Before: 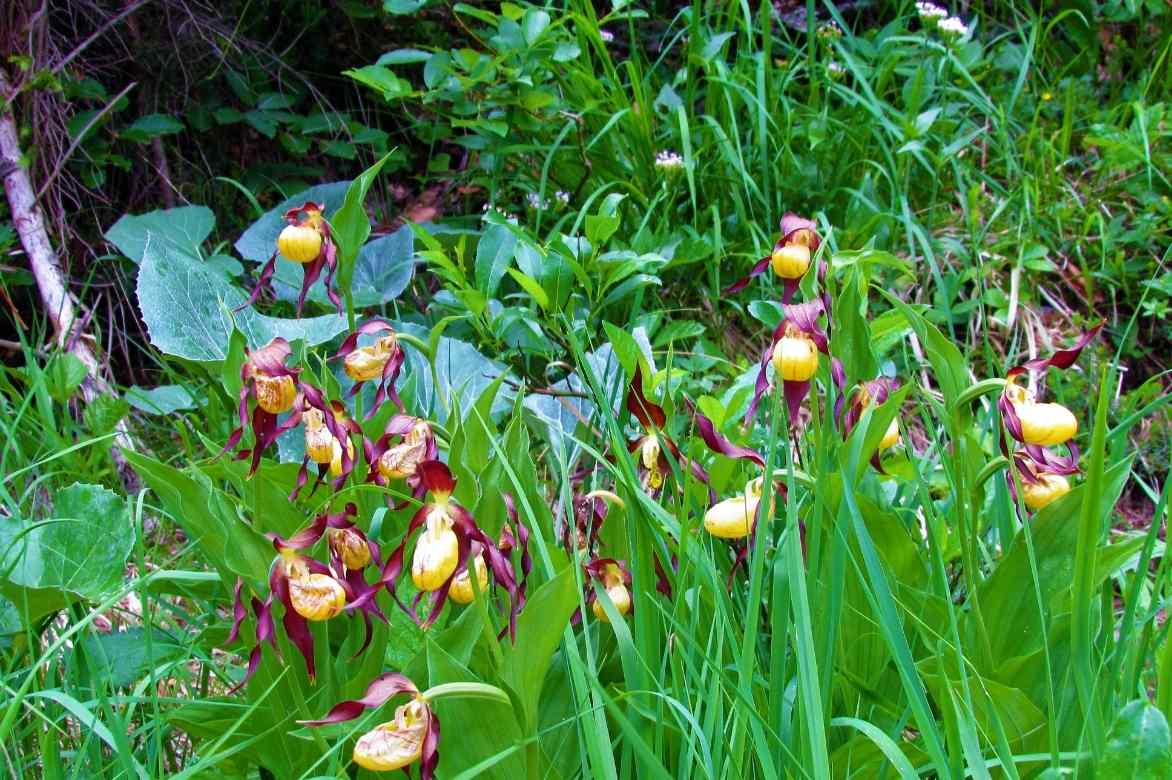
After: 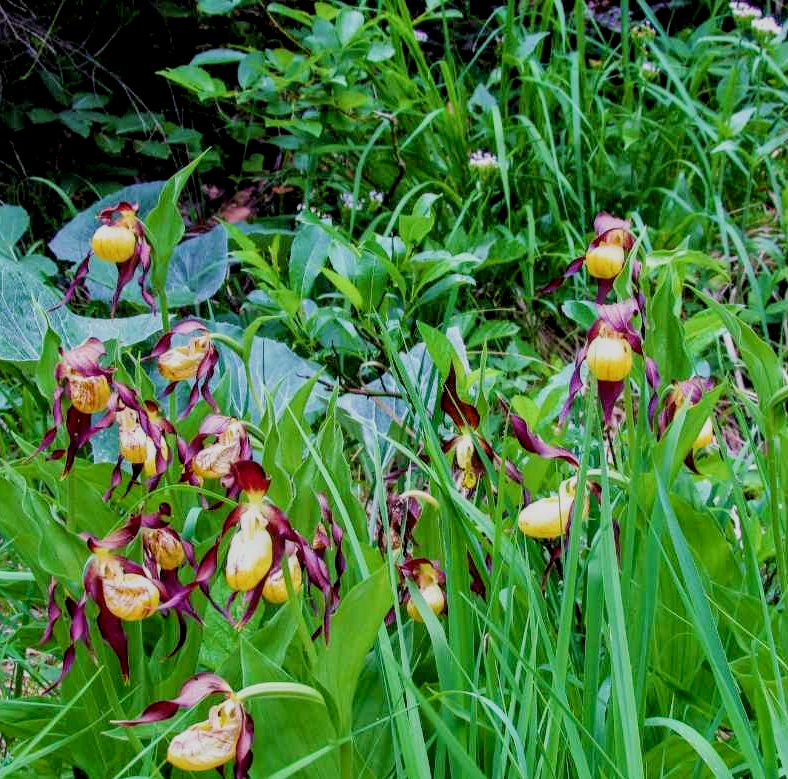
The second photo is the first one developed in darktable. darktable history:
filmic rgb: black relative exposure -6.95 EV, white relative exposure 5.59 EV, hardness 2.85
local contrast: highlights 40%, shadows 59%, detail 137%, midtone range 0.512
crop and rotate: left 15.941%, right 16.805%
